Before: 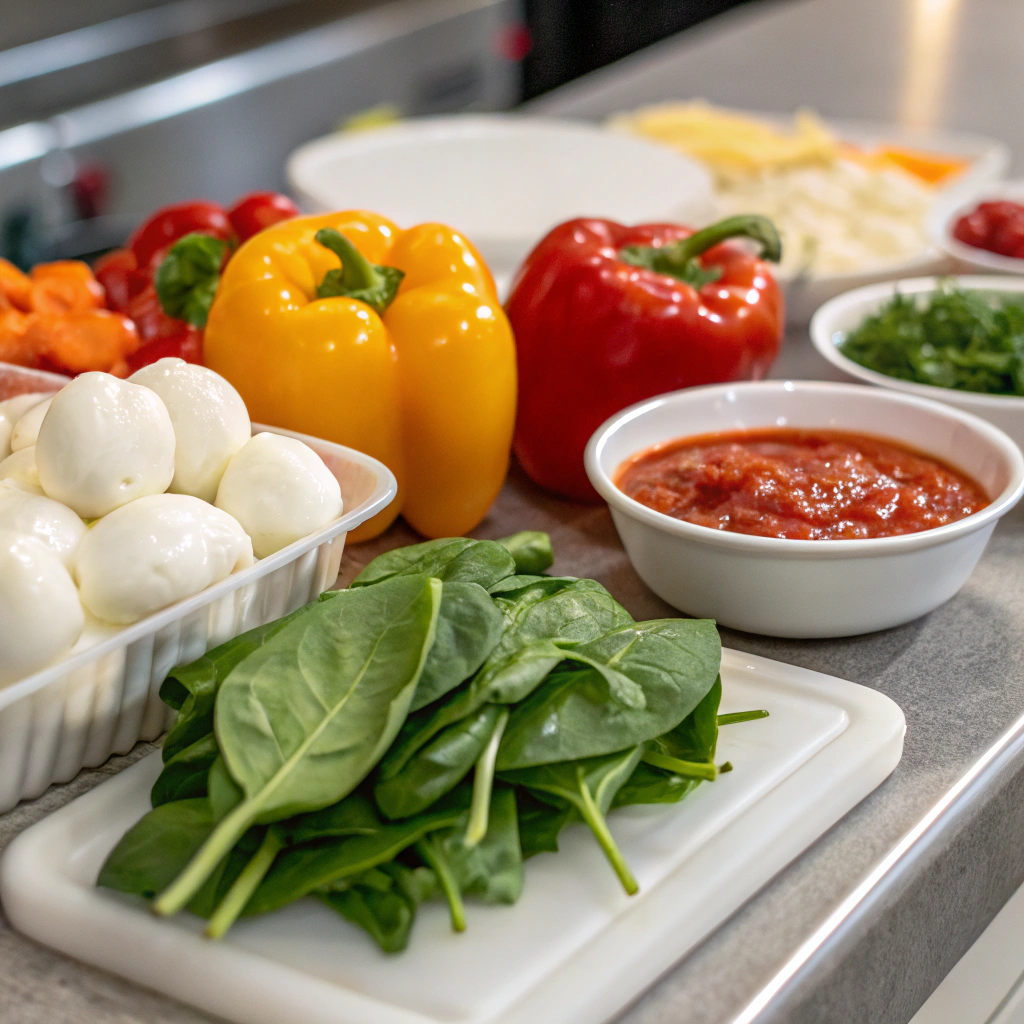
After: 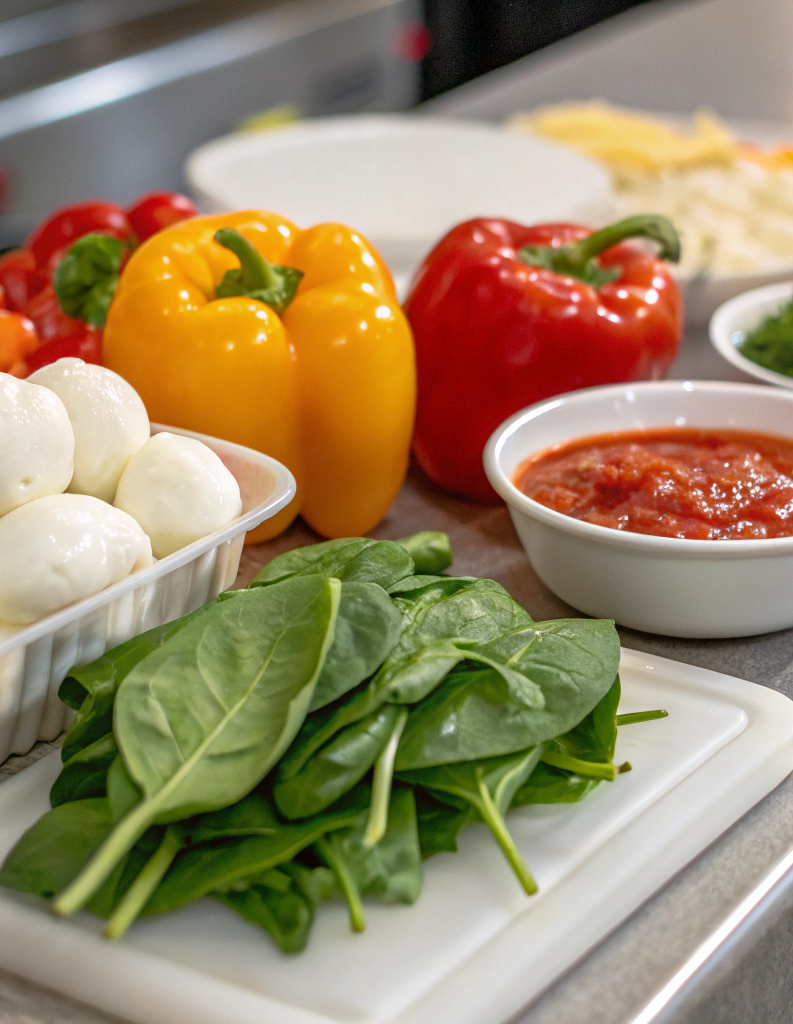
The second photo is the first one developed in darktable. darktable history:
rgb curve: curves: ch0 [(0, 0) (0.053, 0.068) (0.122, 0.128) (1, 1)]
crop: left 9.88%, right 12.664%
